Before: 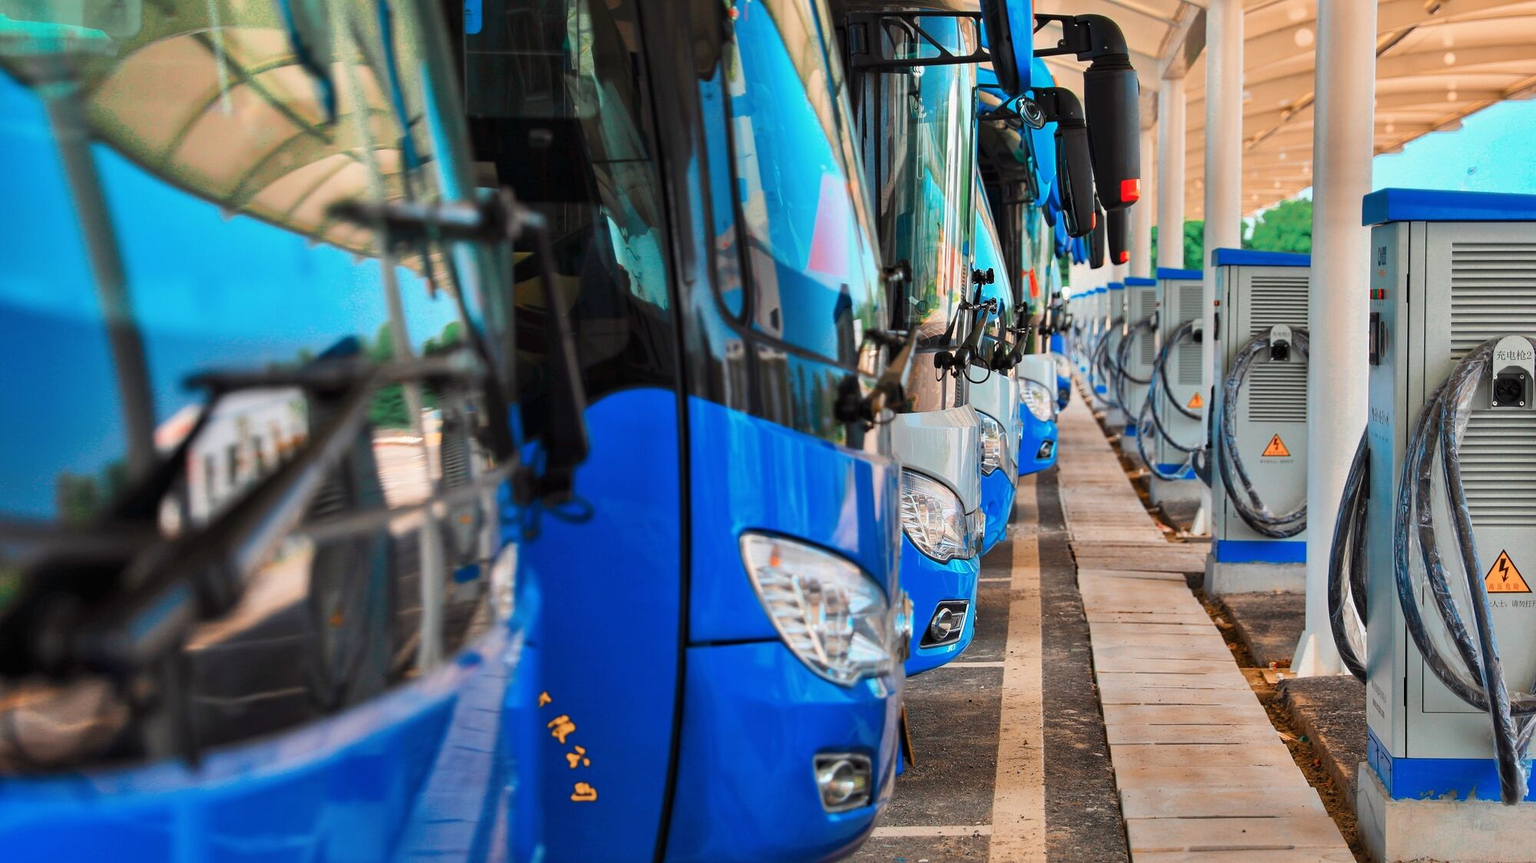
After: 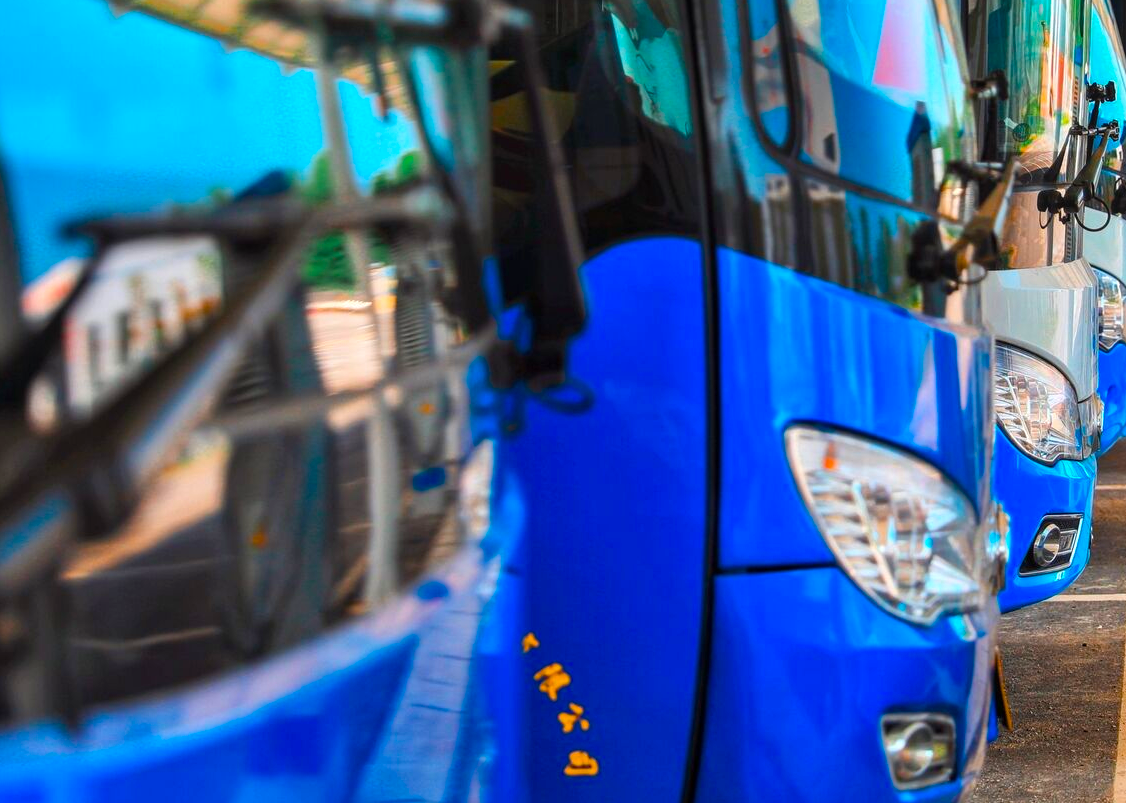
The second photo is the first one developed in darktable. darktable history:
local contrast: detail 110%
base curve: exposure shift 0, preserve colors none
crop: left 8.966%, top 23.852%, right 34.699%, bottom 4.703%
exposure: exposure 0.191 EV, compensate highlight preservation false
color balance rgb: linear chroma grading › global chroma 15%, perceptual saturation grading › global saturation 30%
